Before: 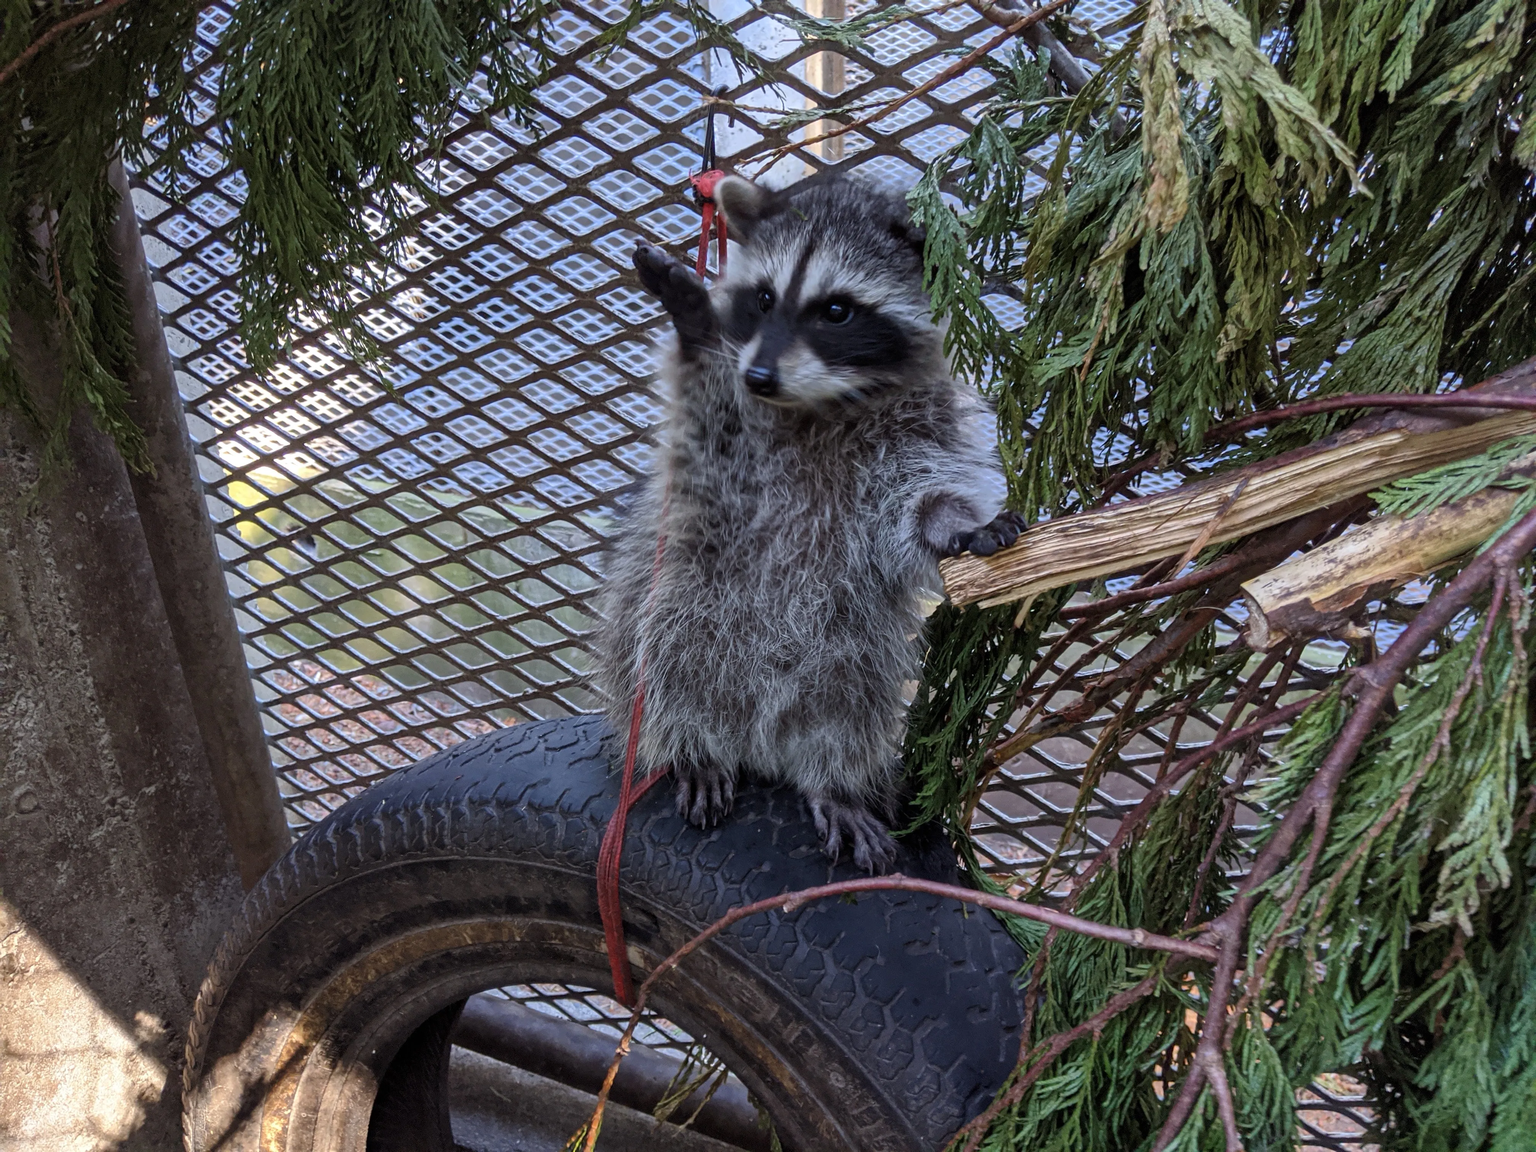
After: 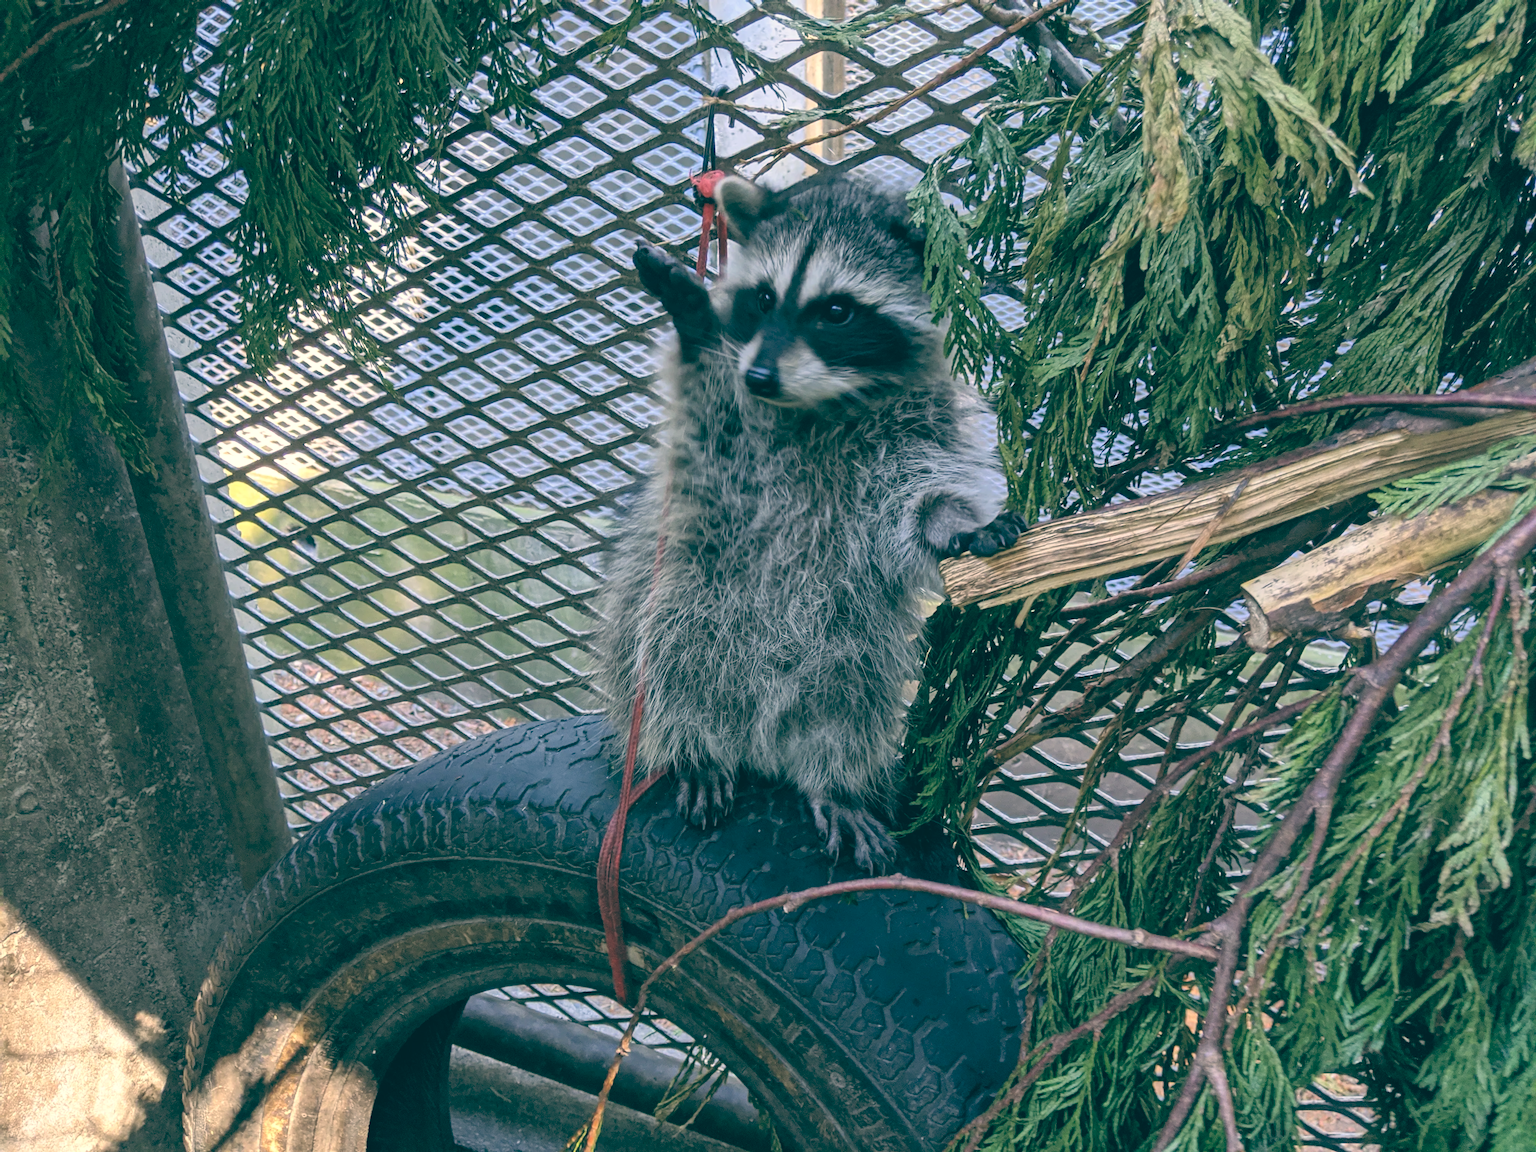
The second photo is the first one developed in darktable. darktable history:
color balance: lift [1.005, 0.99, 1.007, 1.01], gamma [1, 0.979, 1.011, 1.021], gain [0.923, 1.098, 1.025, 0.902], input saturation 90.45%, contrast 7.73%, output saturation 105.91%
contrast brightness saturation: brightness 0.15
